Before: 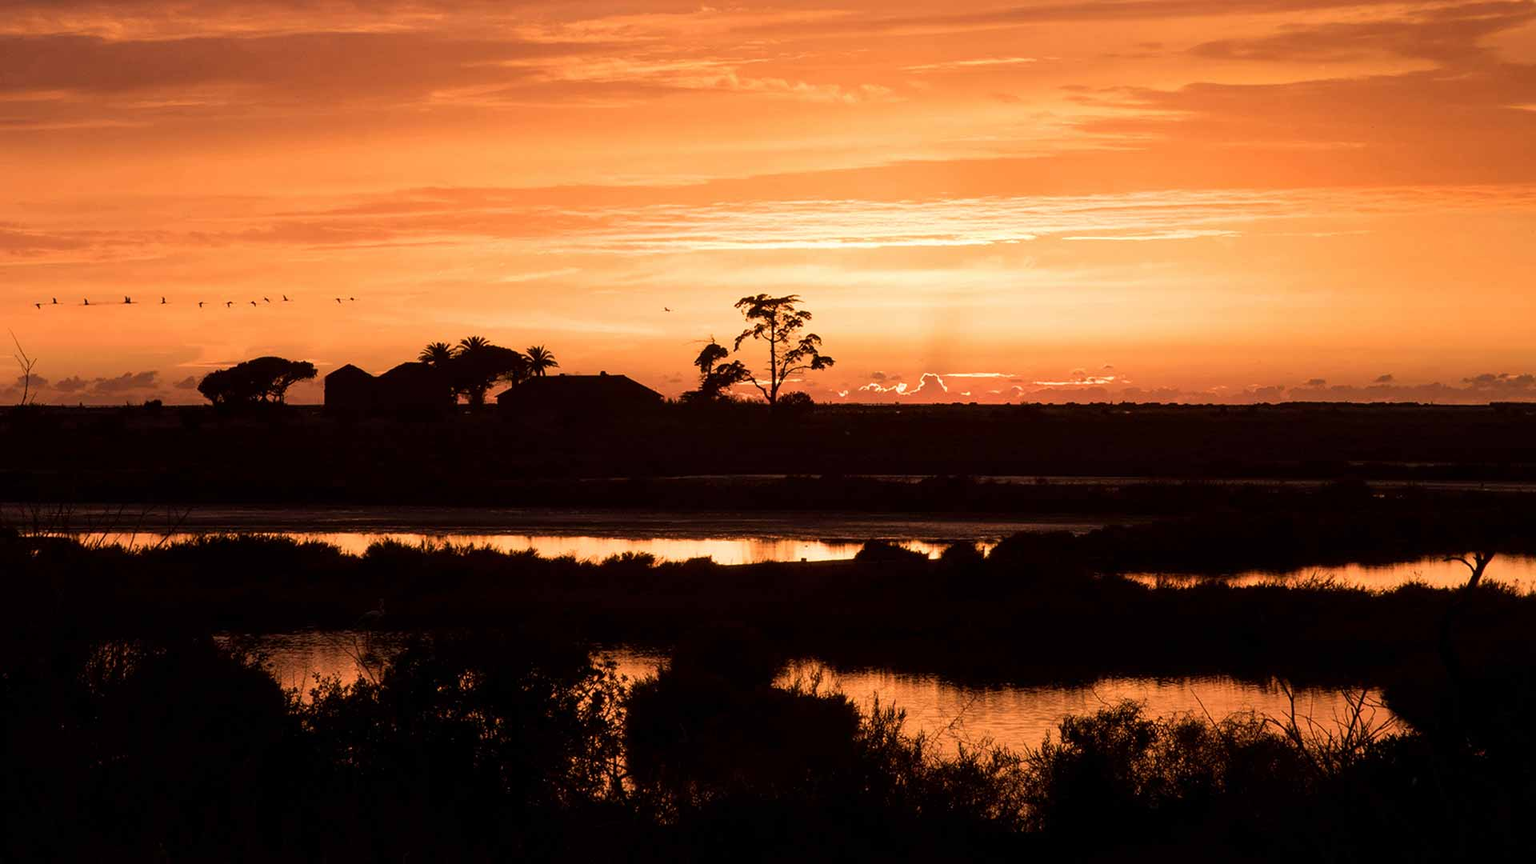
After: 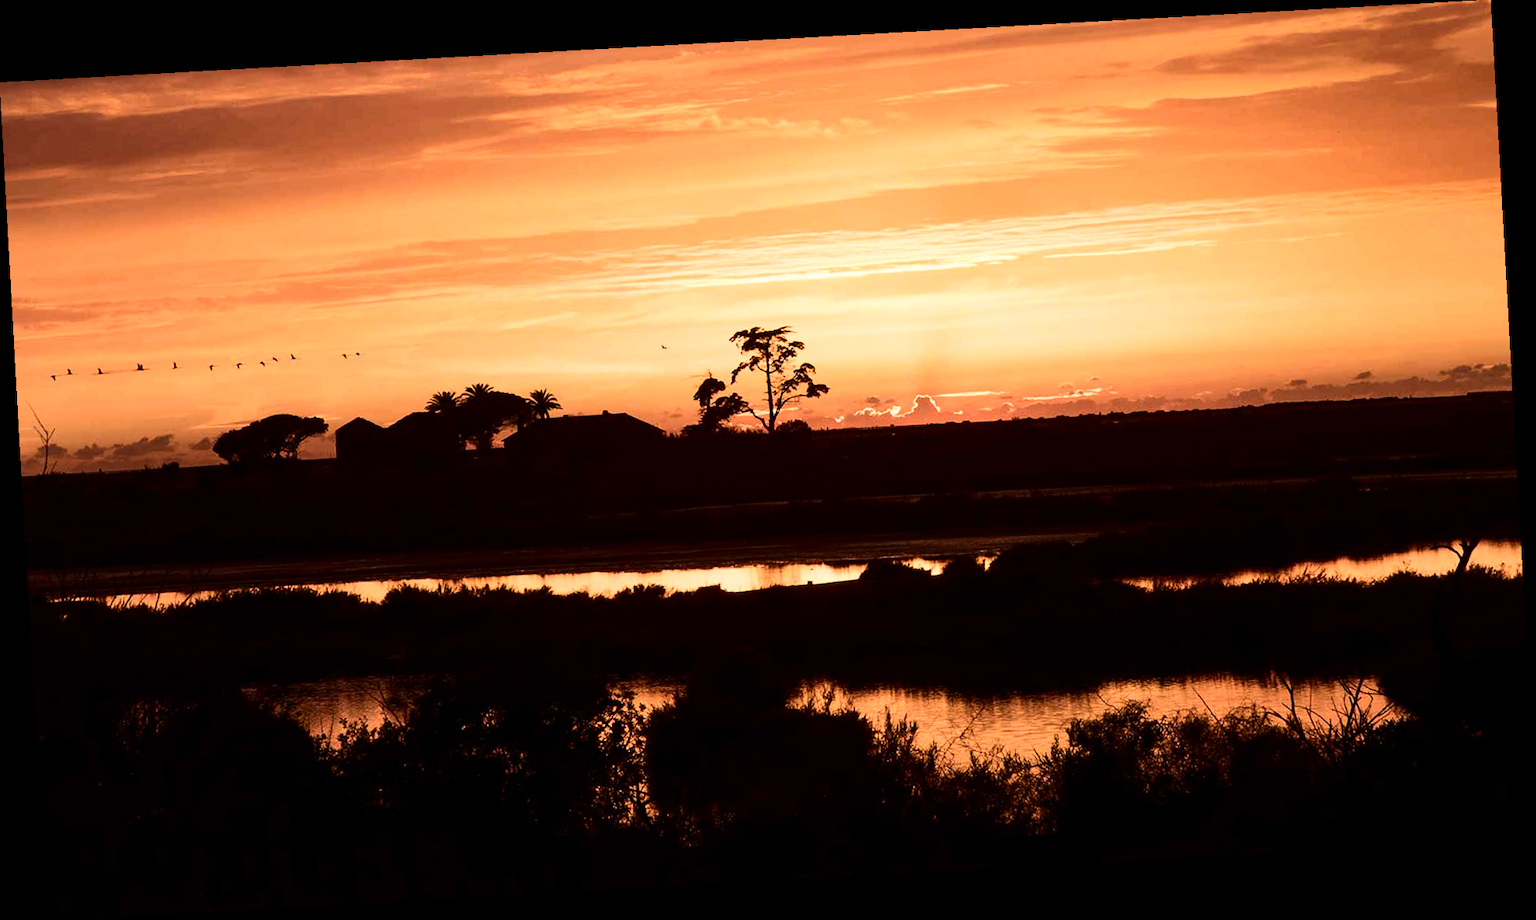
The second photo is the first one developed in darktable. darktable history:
contrast brightness saturation: contrast 0.28
rotate and perspective: rotation -3.18°, automatic cropping off
